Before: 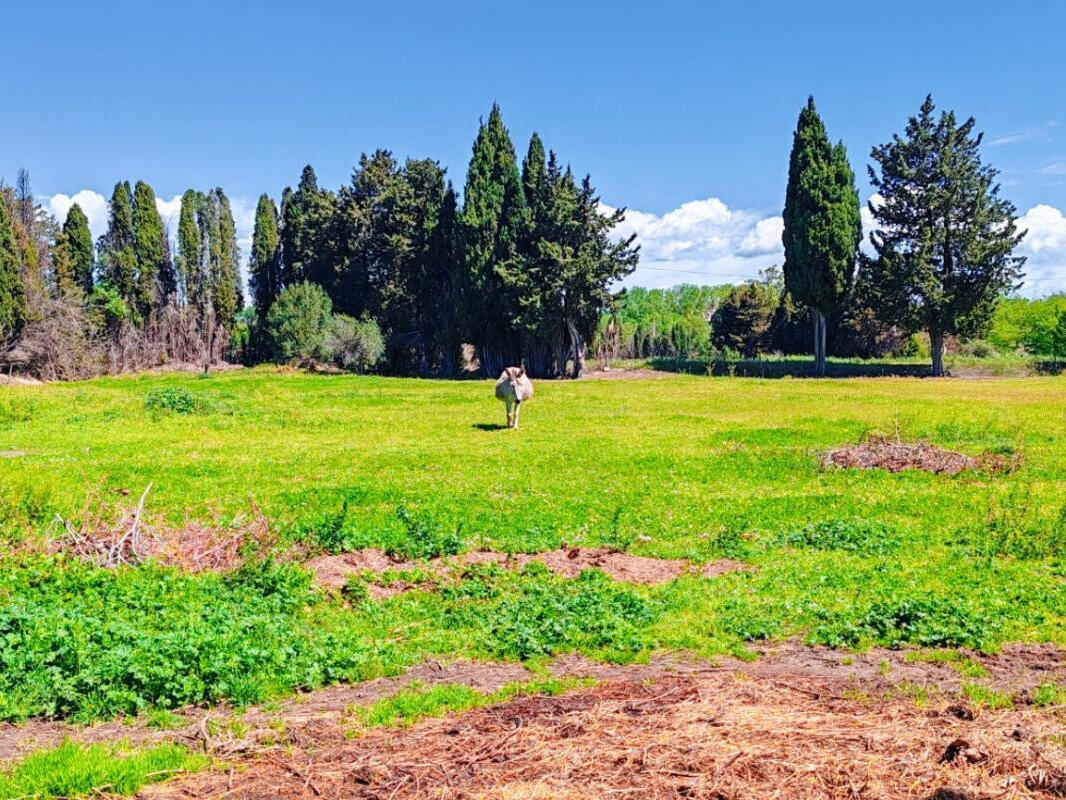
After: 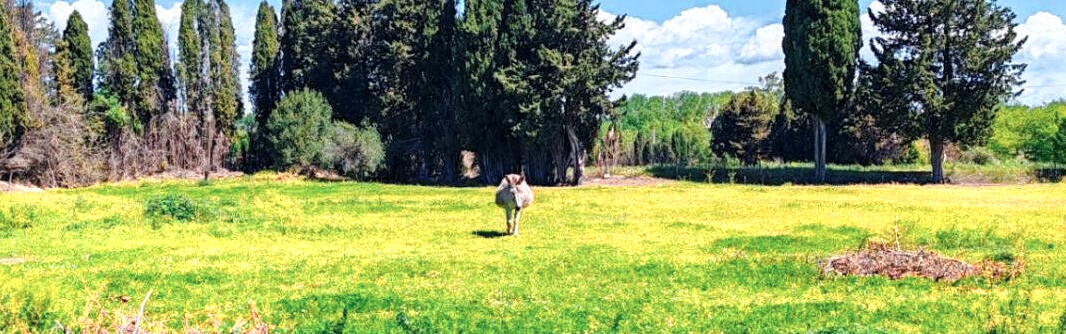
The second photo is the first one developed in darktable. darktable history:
color zones: curves: ch0 [(0.018, 0.548) (0.197, 0.654) (0.425, 0.447) (0.605, 0.658) (0.732, 0.579)]; ch1 [(0.105, 0.531) (0.224, 0.531) (0.386, 0.39) (0.618, 0.456) (0.732, 0.456) (0.956, 0.421)]; ch2 [(0.039, 0.583) (0.215, 0.465) (0.399, 0.544) (0.465, 0.548) (0.614, 0.447) (0.724, 0.43) (0.882, 0.623) (0.956, 0.632)]
local contrast: mode bilateral grid, contrast 19, coarseness 51, detail 119%, midtone range 0.2
color correction: highlights b* 0.037, saturation 0.984
crop and rotate: top 24.249%, bottom 33.881%
